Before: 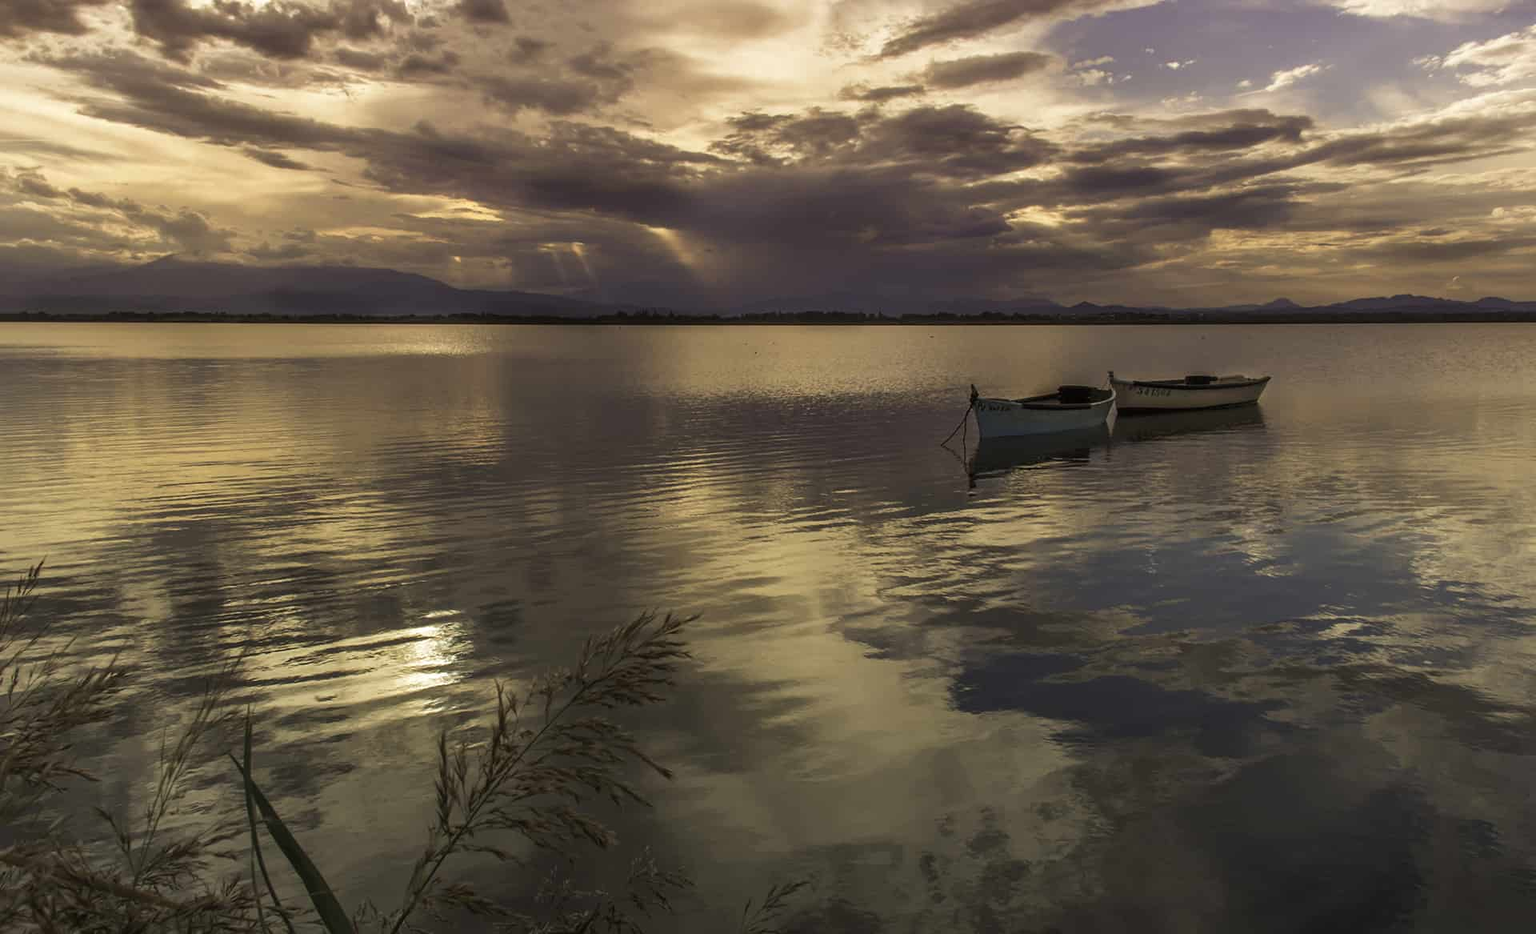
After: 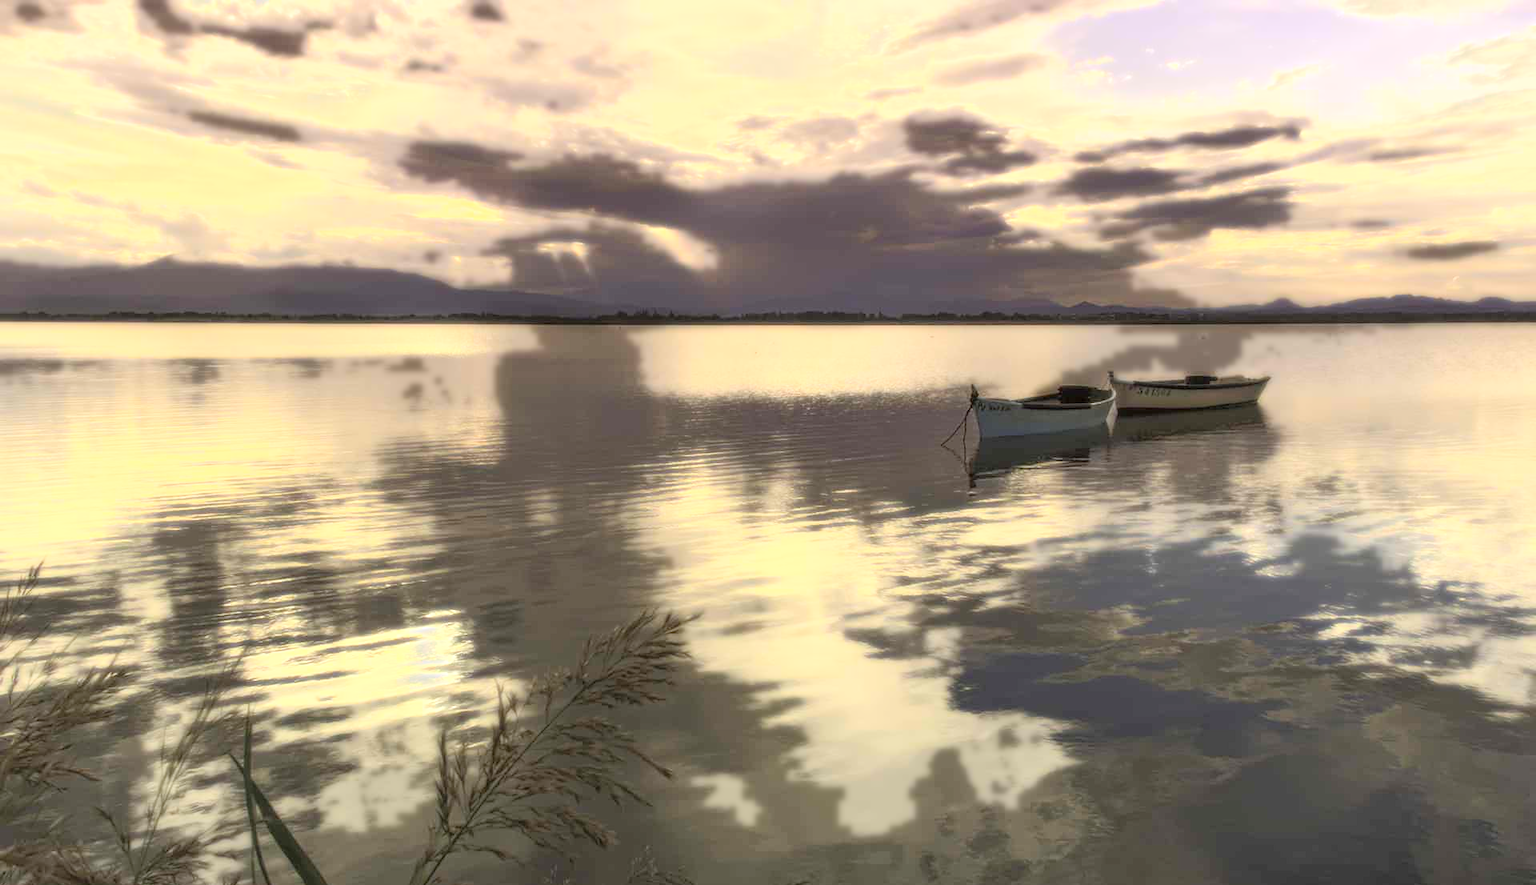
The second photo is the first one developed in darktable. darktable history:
rgb curve: curves: ch0 [(0, 0) (0.053, 0.068) (0.122, 0.128) (1, 1)]
exposure: black level correction 0, exposure 1 EV, compensate exposure bias true, compensate highlight preservation false
crop and rotate: top 0%, bottom 5.097%
bloom: size 0%, threshold 54.82%, strength 8.31%
white balance: emerald 1
